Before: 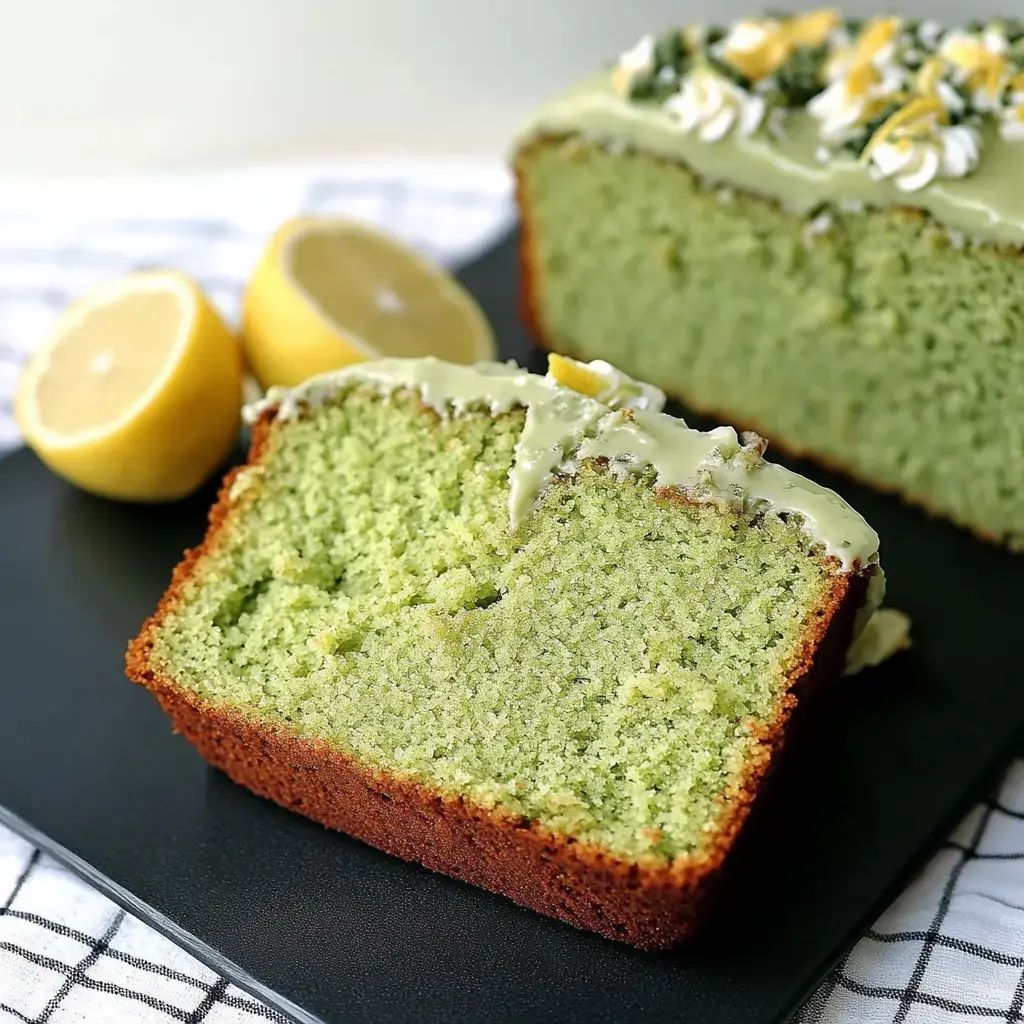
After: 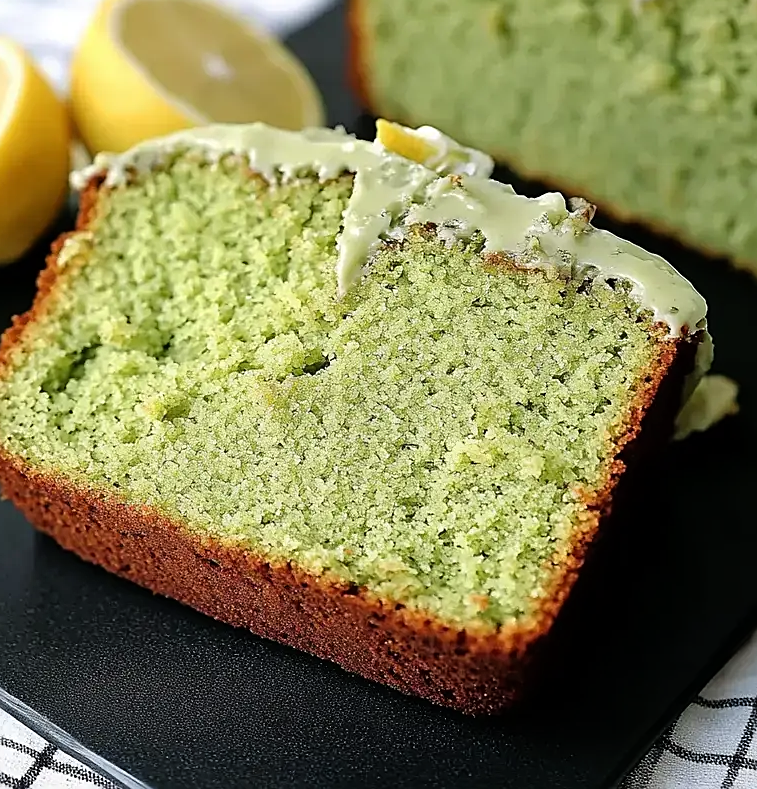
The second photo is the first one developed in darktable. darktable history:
crop: left 16.871%, top 22.857%, right 9.116%
rgb curve: curves: ch0 [(0, 0) (0.136, 0.078) (0.262, 0.245) (0.414, 0.42) (1, 1)], compensate middle gray true, preserve colors basic power
sharpen: on, module defaults
